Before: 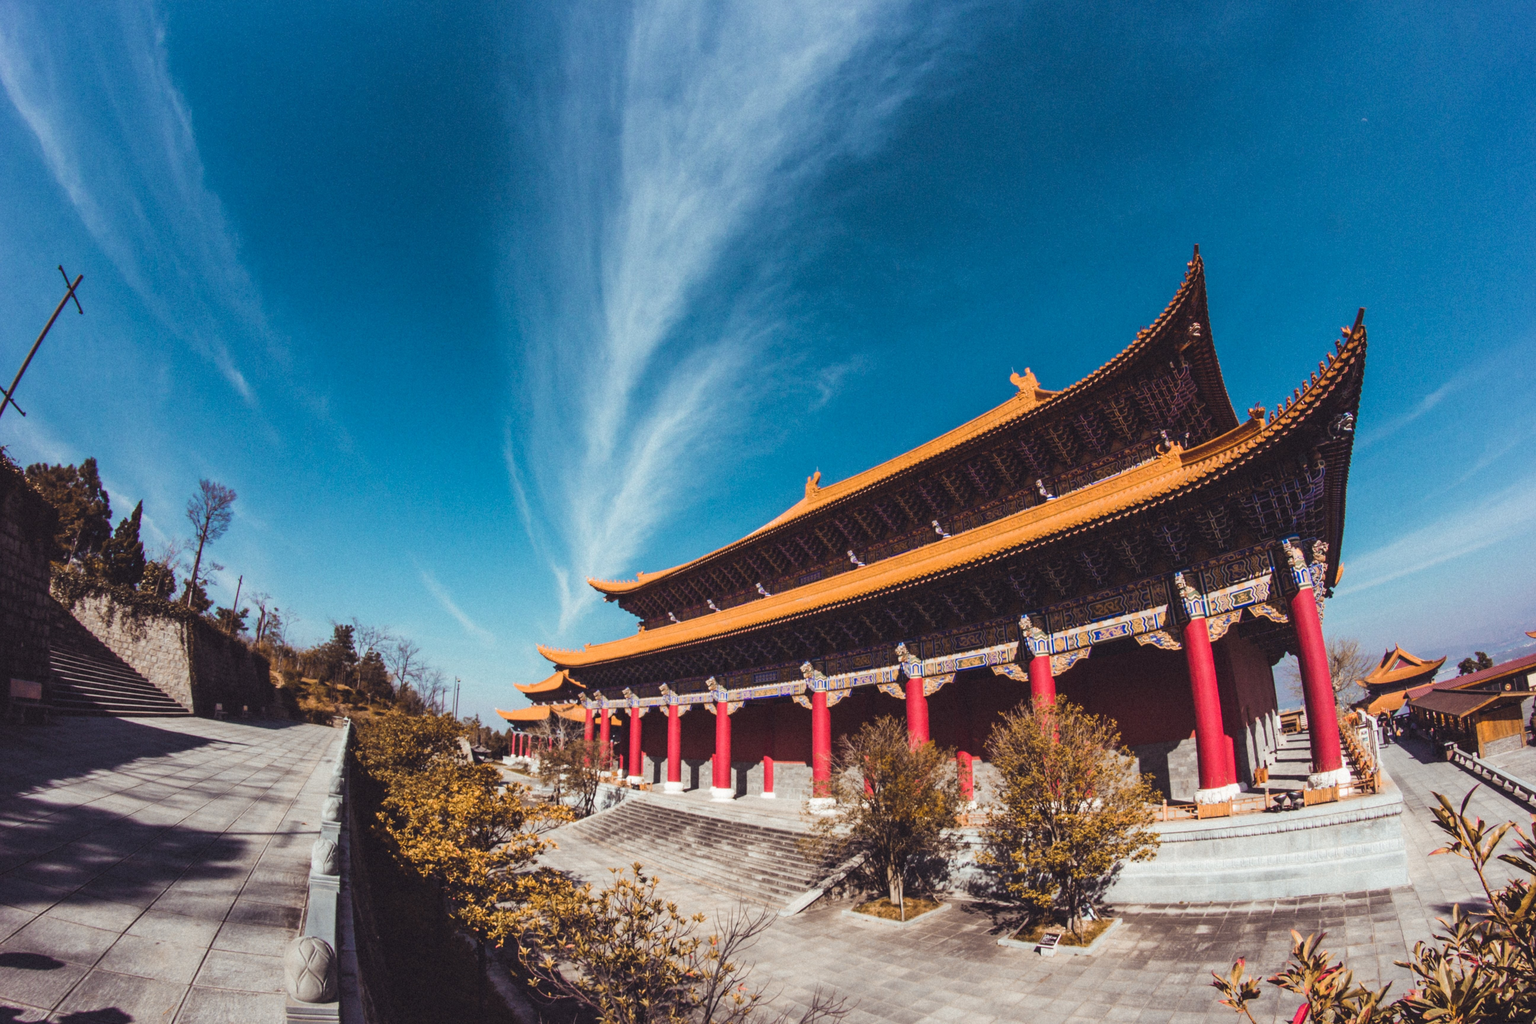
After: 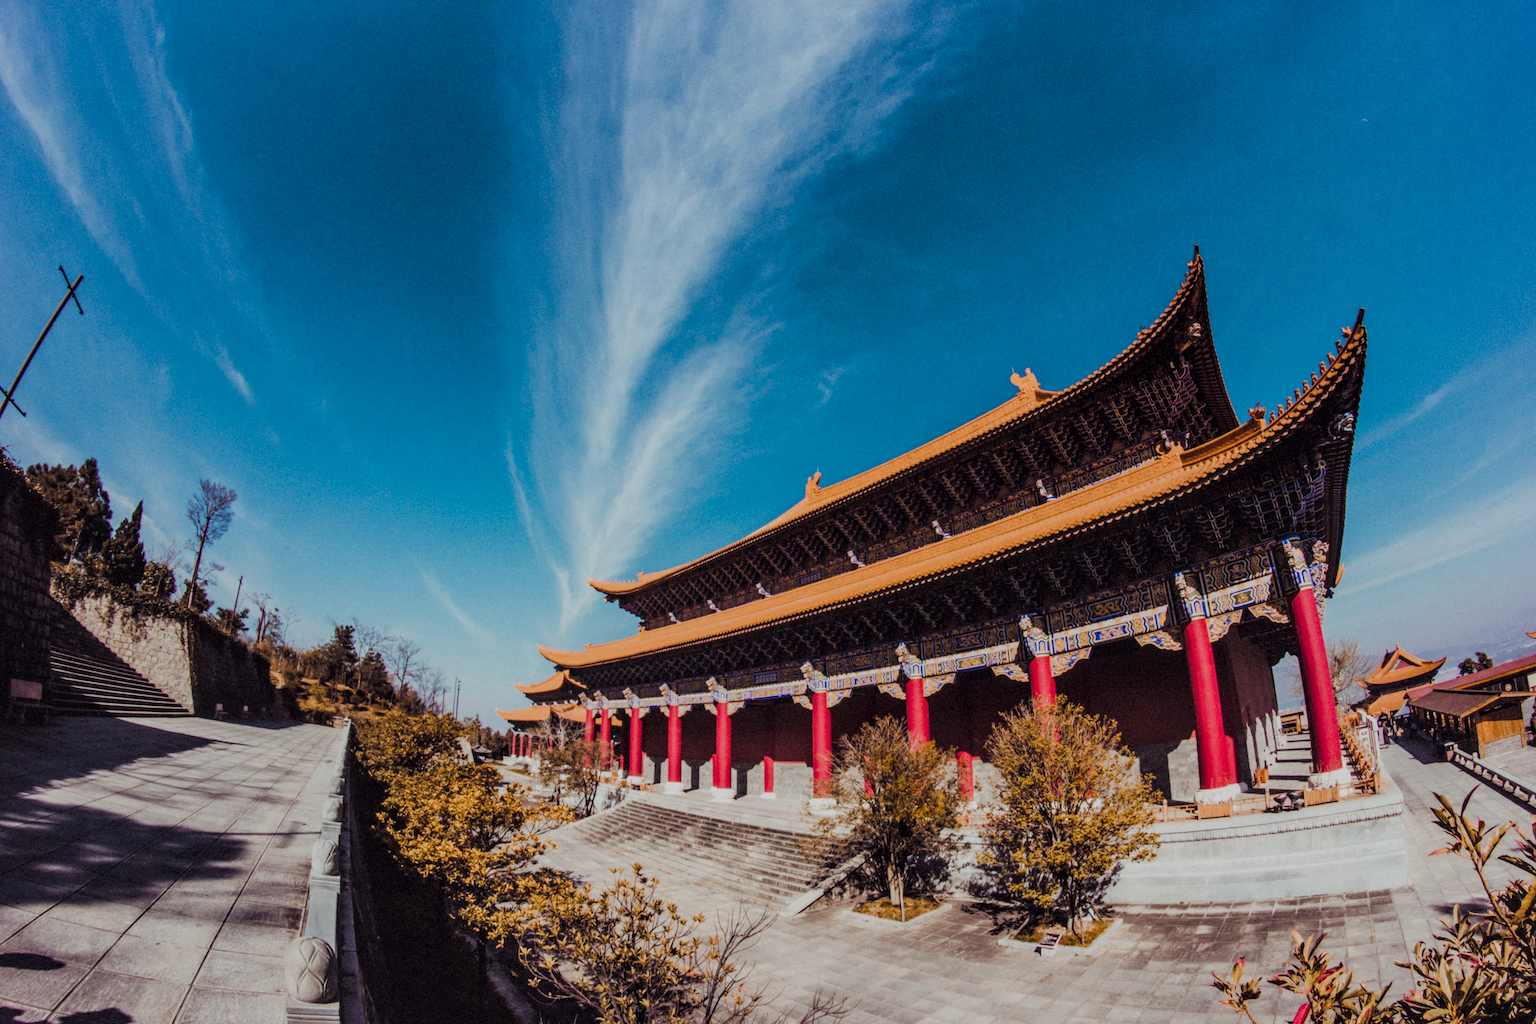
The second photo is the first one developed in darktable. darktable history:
filmic rgb: black relative exposure -6.88 EV, white relative exposure 5.93 EV, hardness 2.69
local contrast: on, module defaults
color balance rgb: perceptual saturation grading › global saturation 0.208%, perceptual saturation grading › highlights -8.99%, perceptual saturation grading › mid-tones 18.193%, perceptual saturation grading › shadows 28.949%
